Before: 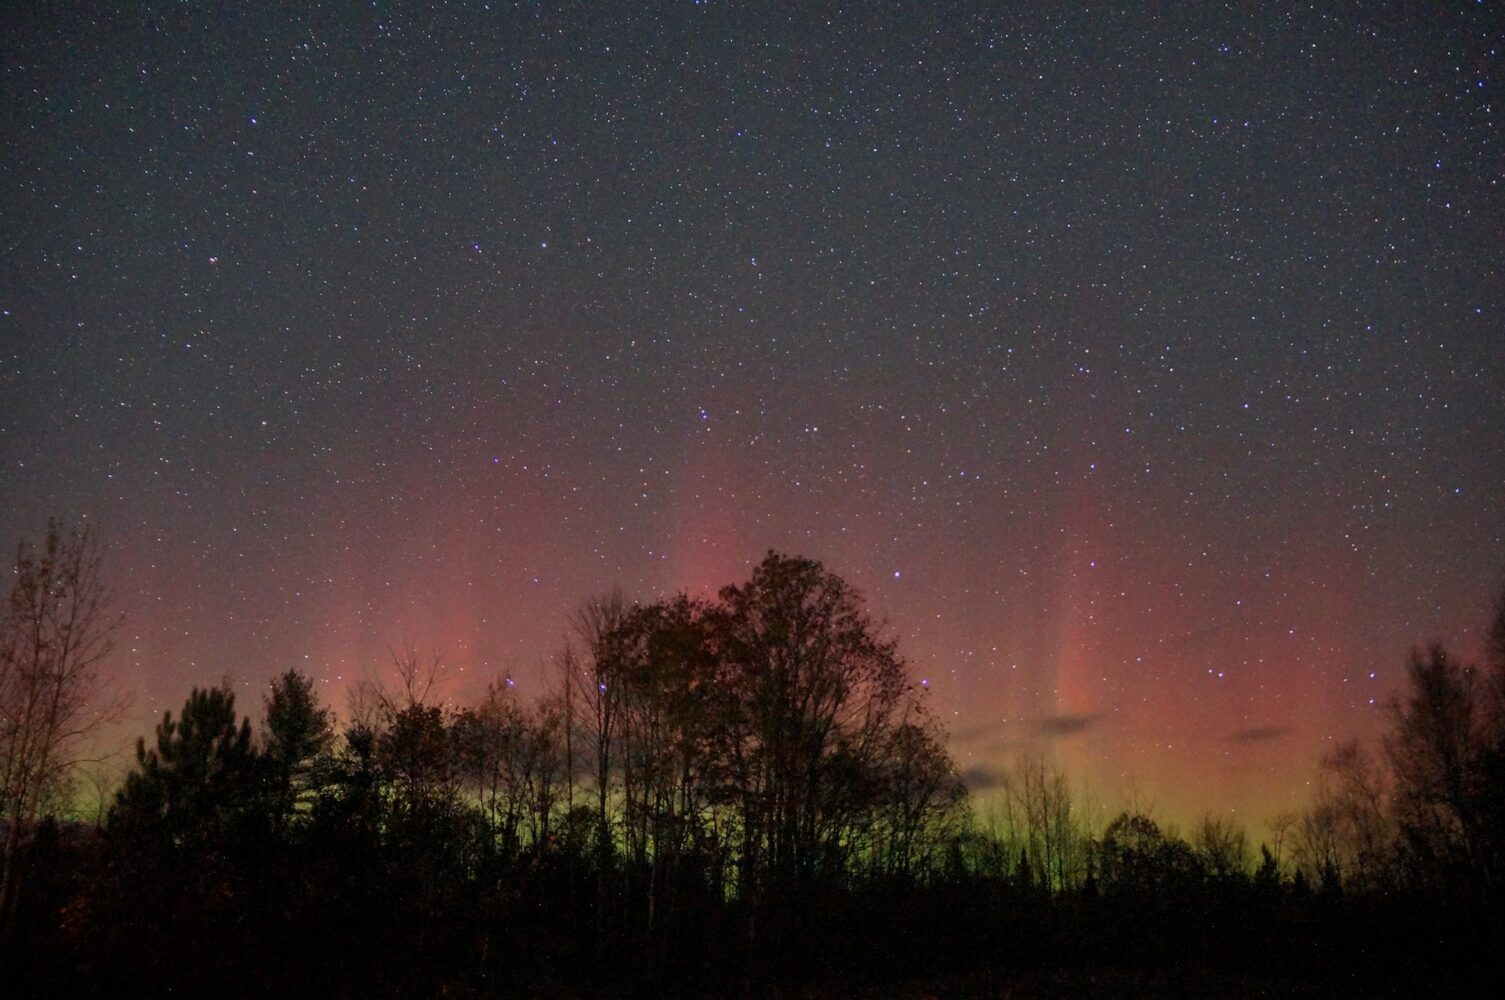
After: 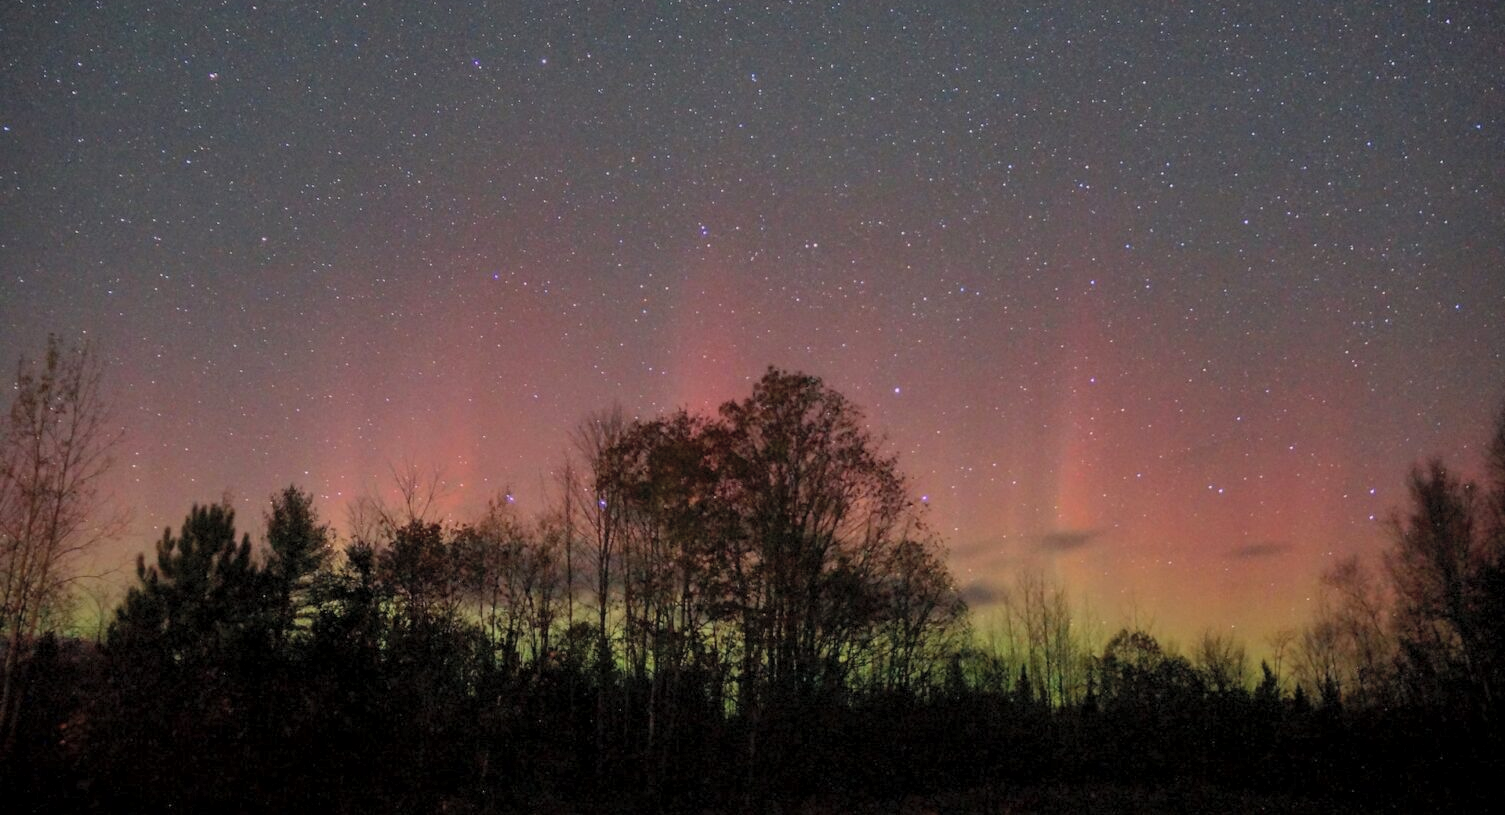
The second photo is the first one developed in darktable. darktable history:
contrast brightness saturation: brightness 0.152
exposure: black level correction 0.001, compensate highlight preservation false
crop and rotate: top 18.46%
